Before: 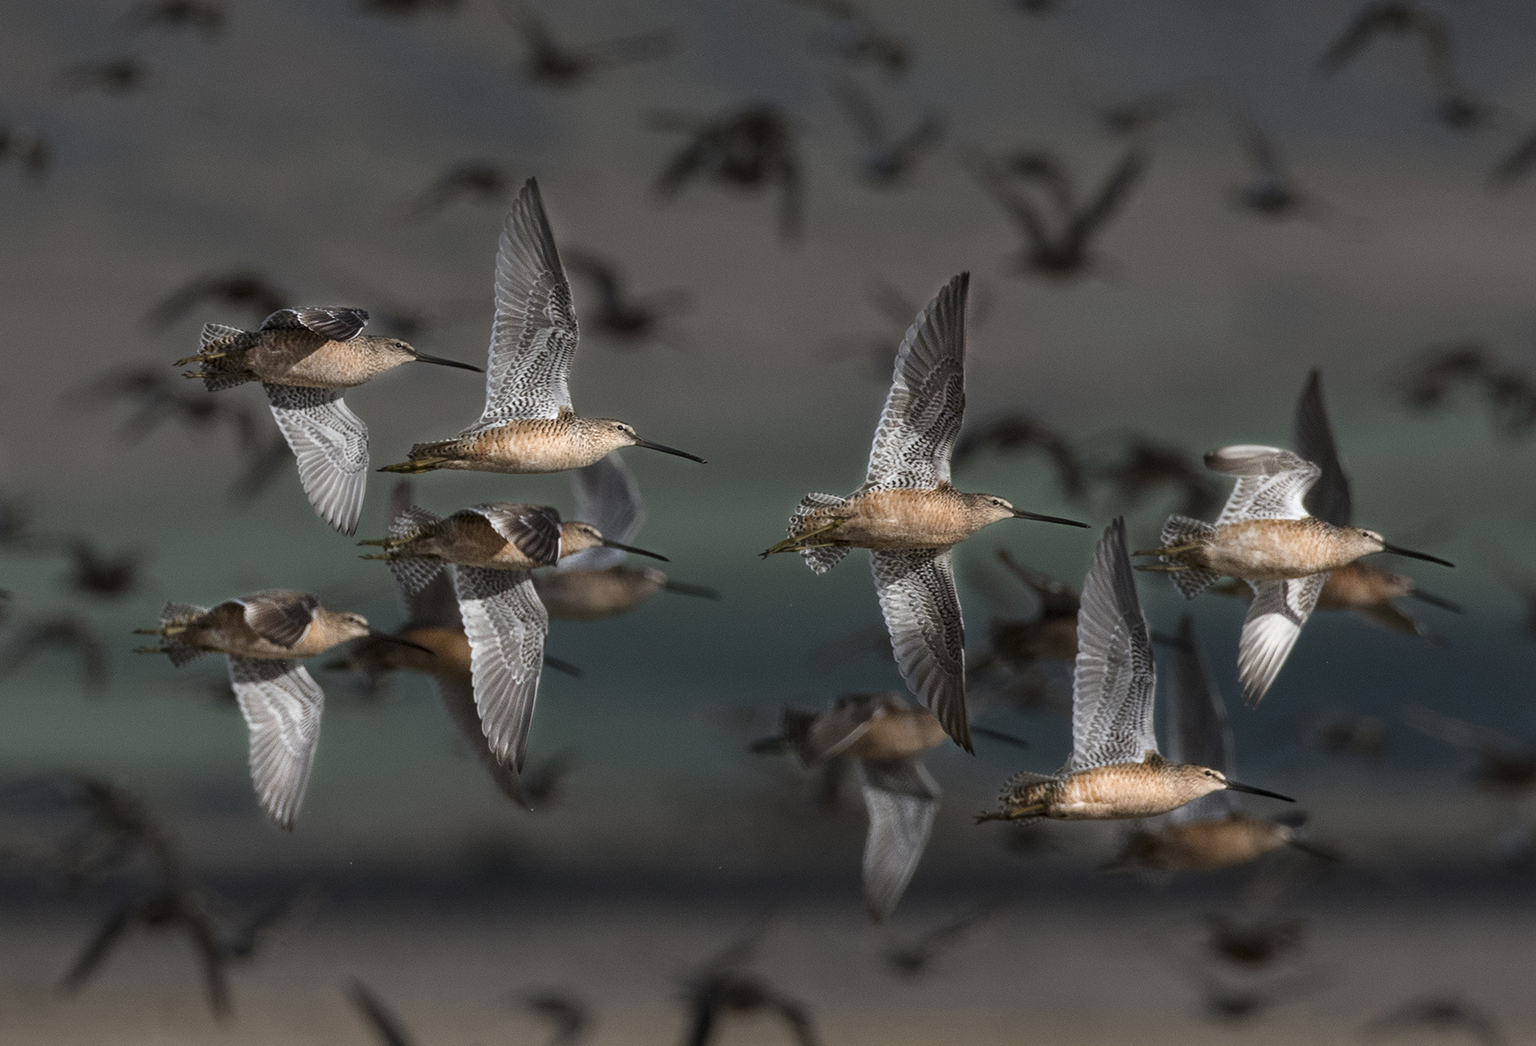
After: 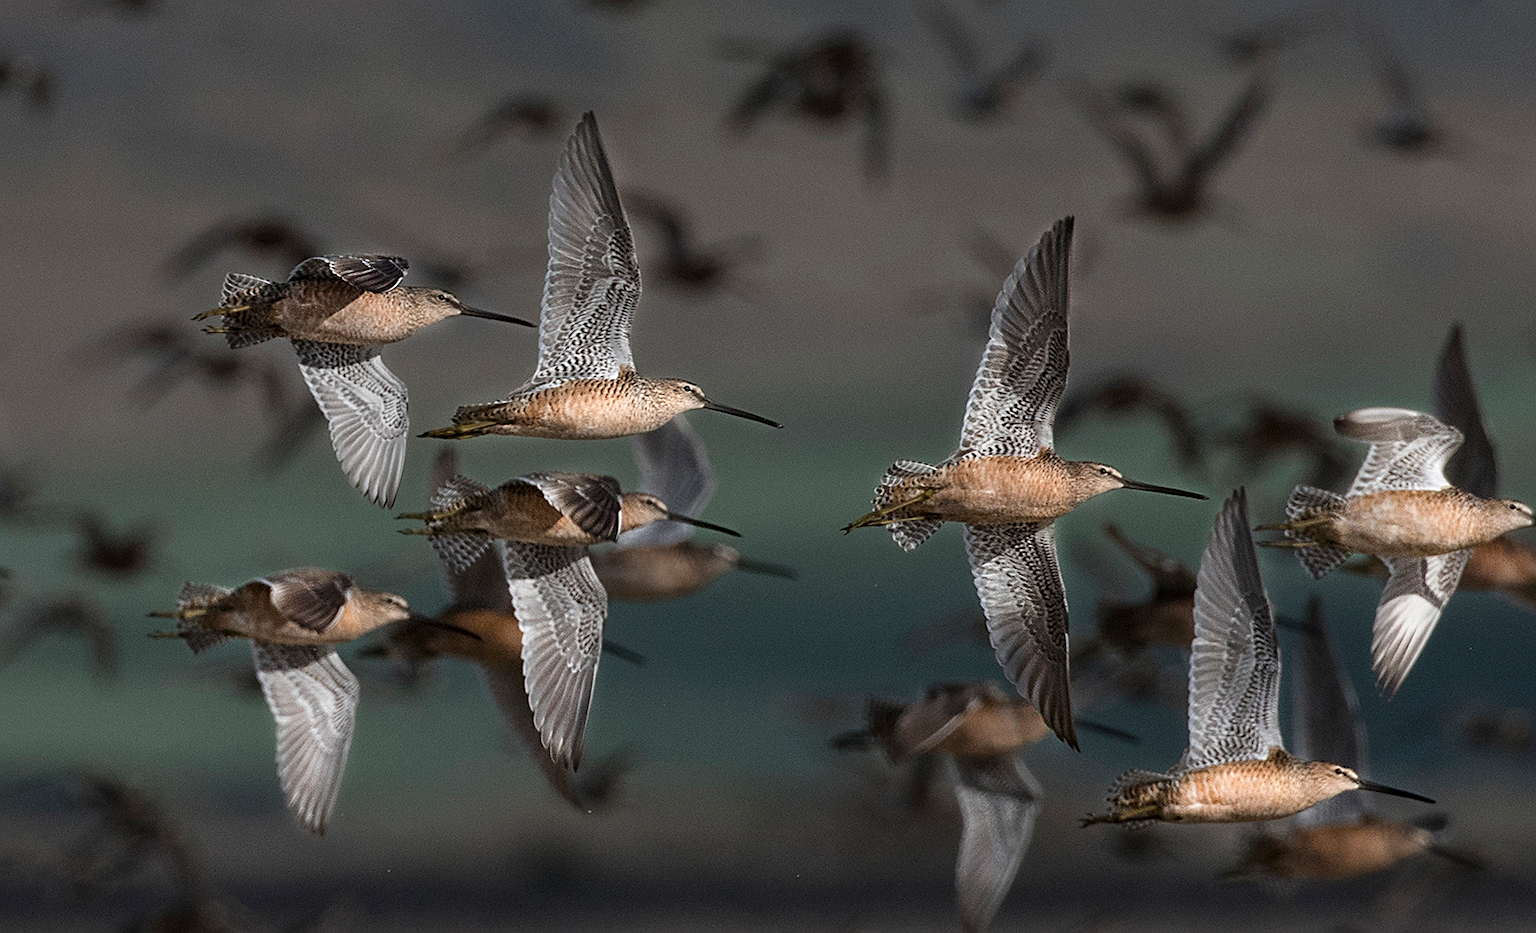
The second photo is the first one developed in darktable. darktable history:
sharpen: on, module defaults
crop: top 7.402%, right 9.723%, bottom 12.003%
